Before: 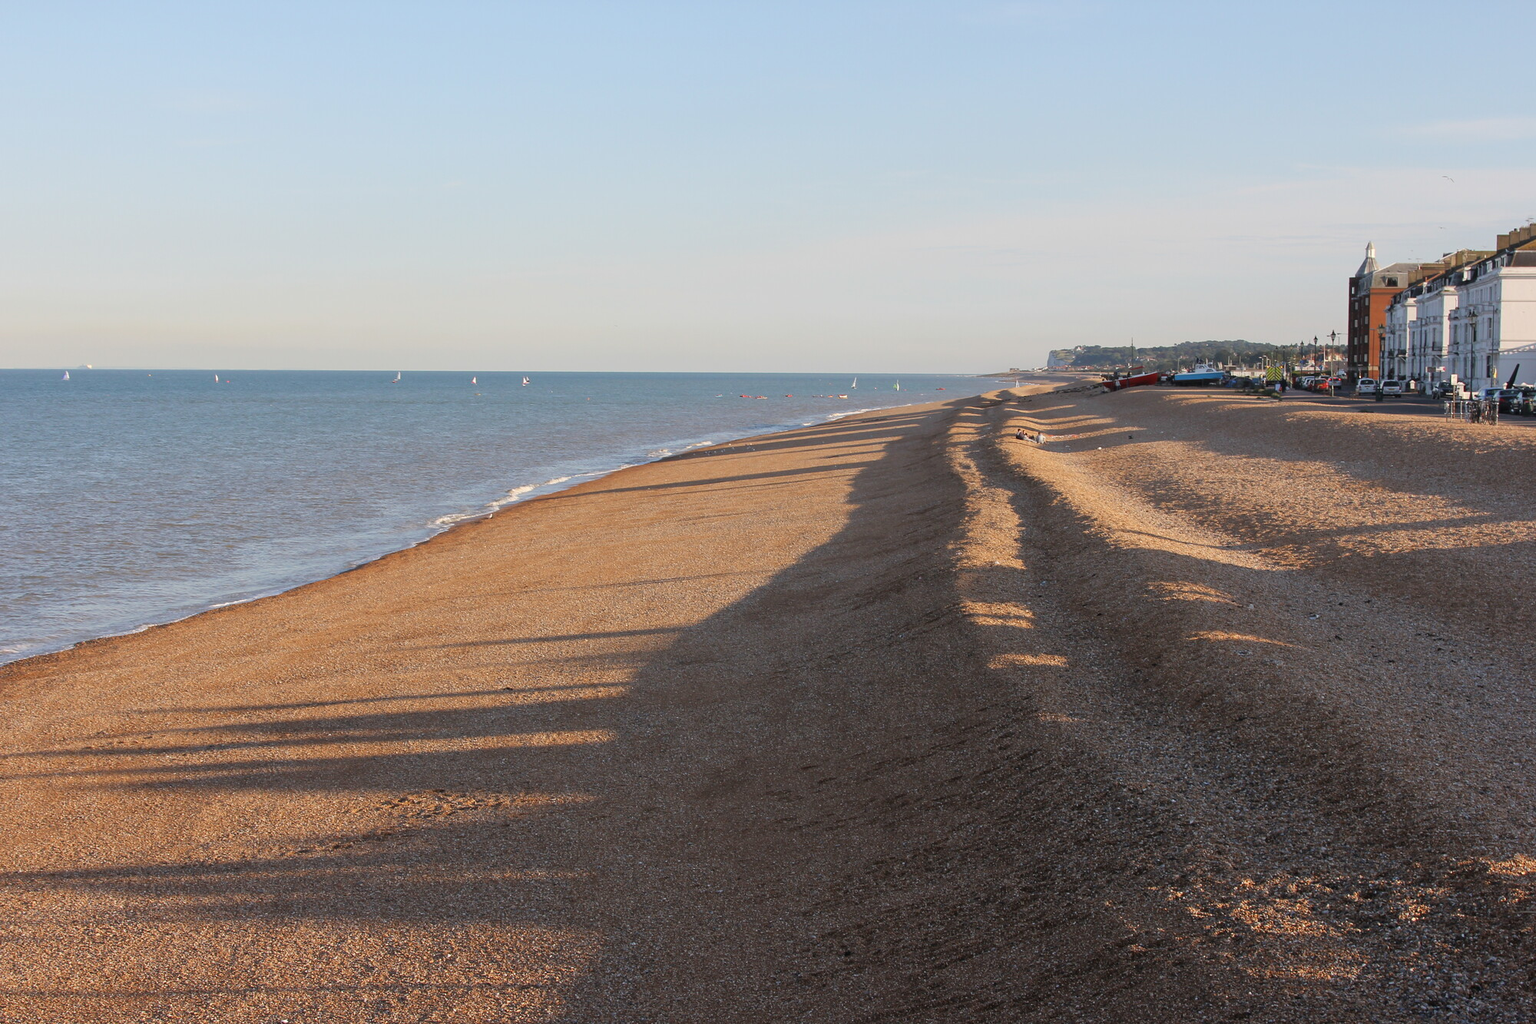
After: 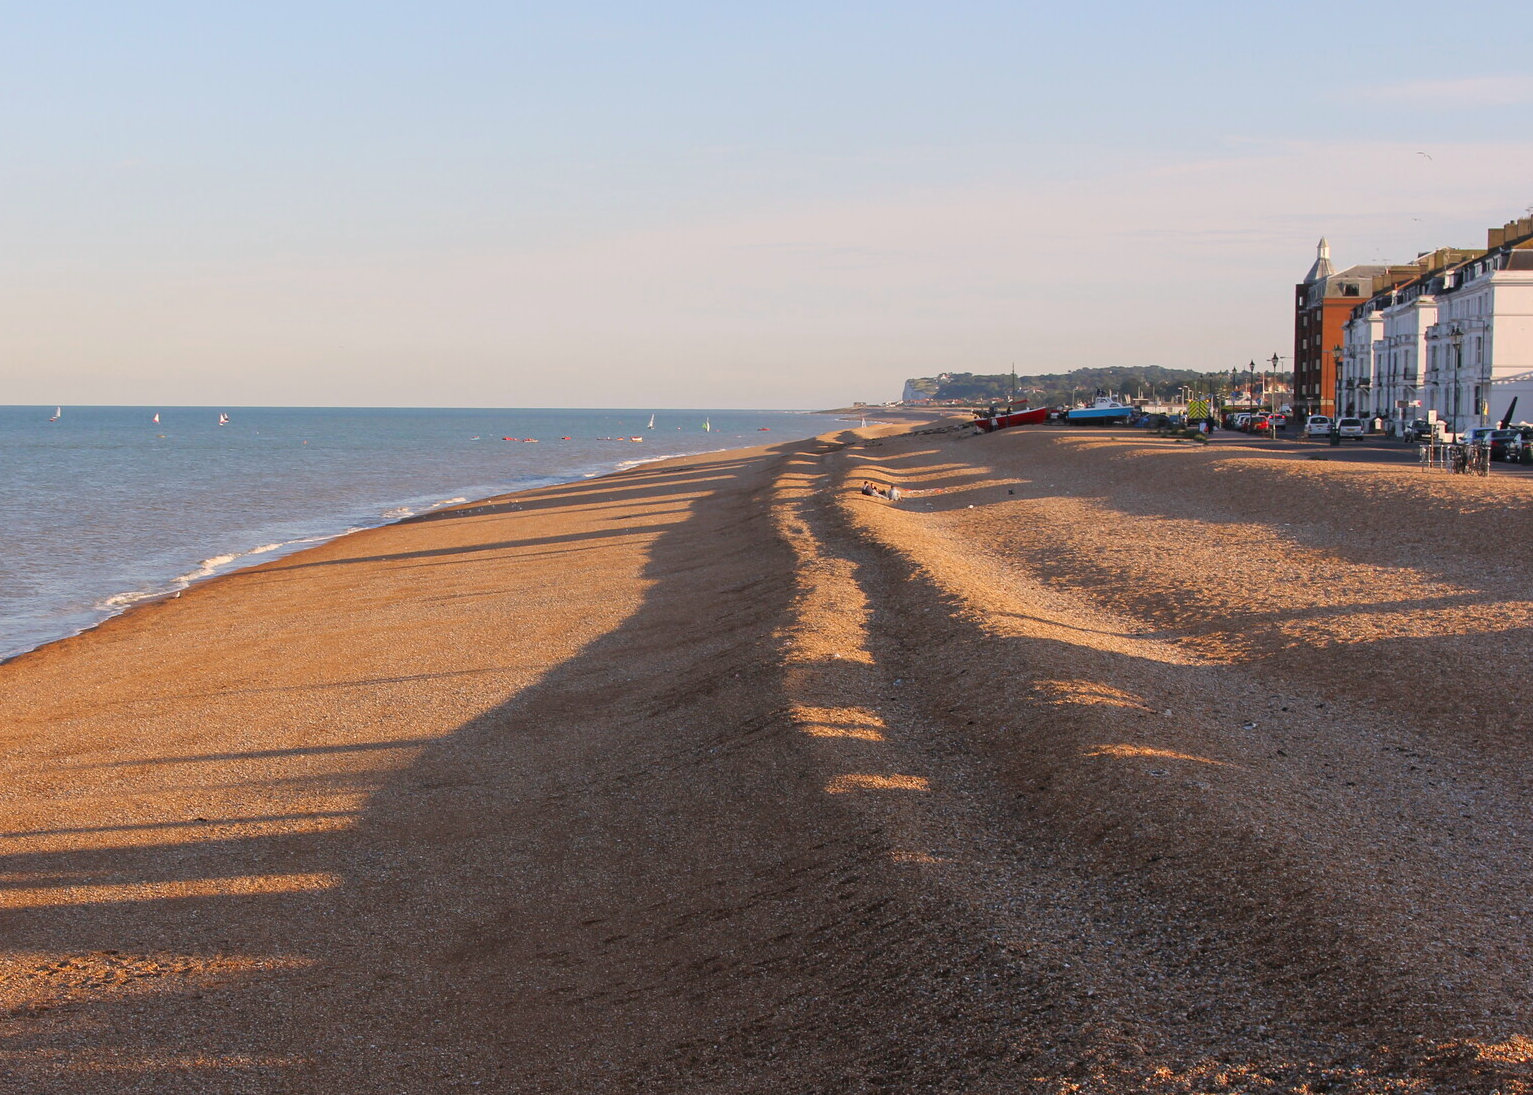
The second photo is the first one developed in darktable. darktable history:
crop: left 23.095%, top 5.827%, bottom 11.854%
color correction: highlights a* 3.22, highlights b* 1.93, saturation 1.19
rgb curve: mode RGB, independent channels
